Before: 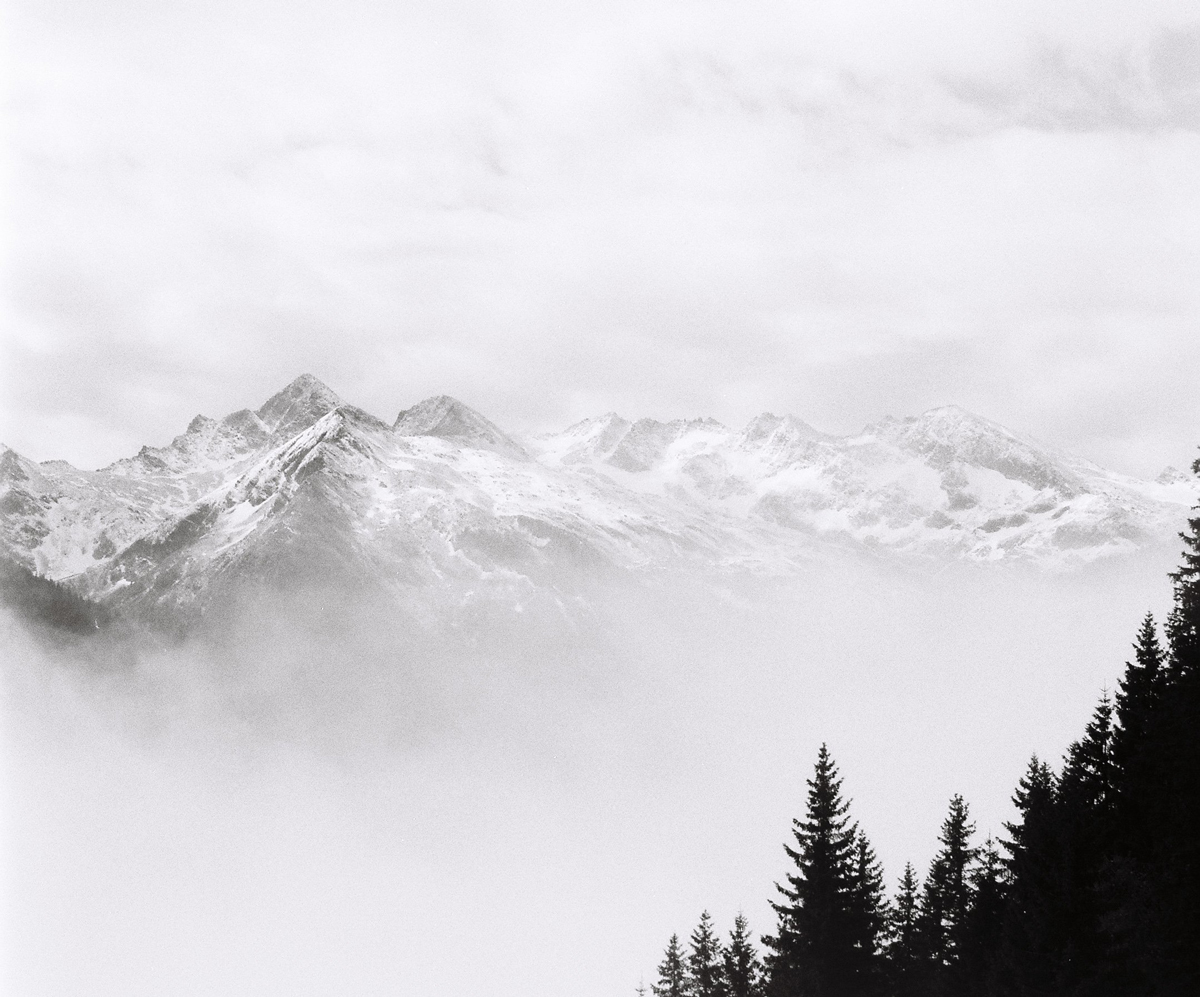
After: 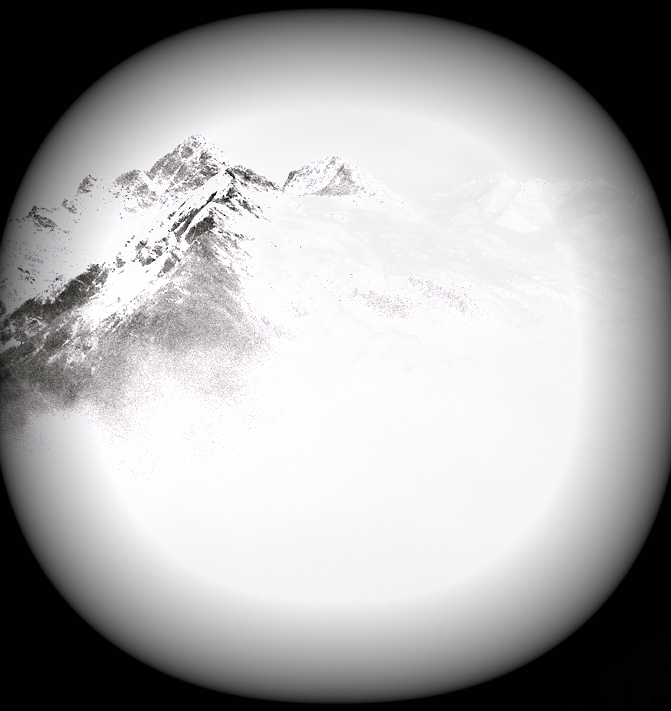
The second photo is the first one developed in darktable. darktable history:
crop: left 9.169%, top 24.166%, right 34.865%, bottom 4.446%
shadows and highlights: soften with gaussian
exposure: black level correction -0.001, exposure 0.909 EV, compensate highlight preservation false
vignetting: fall-off start 68.91%, fall-off radius 29.01%, brightness -1, saturation 0.488, width/height ratio 0.995, shape 0.851
color zones: curves: ch0 [(0, 0.48) (0.209, 0.398) (0.305, 0.332) (0.429, 0.493) (0.571, 0.5) (0.714, 0.5) (0.857, 0.5) (1, 0.48)]; ch1 [(0, 0.633) (0.143, 0.586) (0.286, 0.489) (0.429, 0.448) (0.571, 0.31) (0.714, 0.335) (0.857, 0.492) (1, 0.633)]; ch2 [(0, 0.448) (0.143, 0.498) (0.286, 0.5) (0.429, 0.5) (0.571, 0.5) (0.714, 0.5) (0.857, 0.5) (1, 0.448)]
